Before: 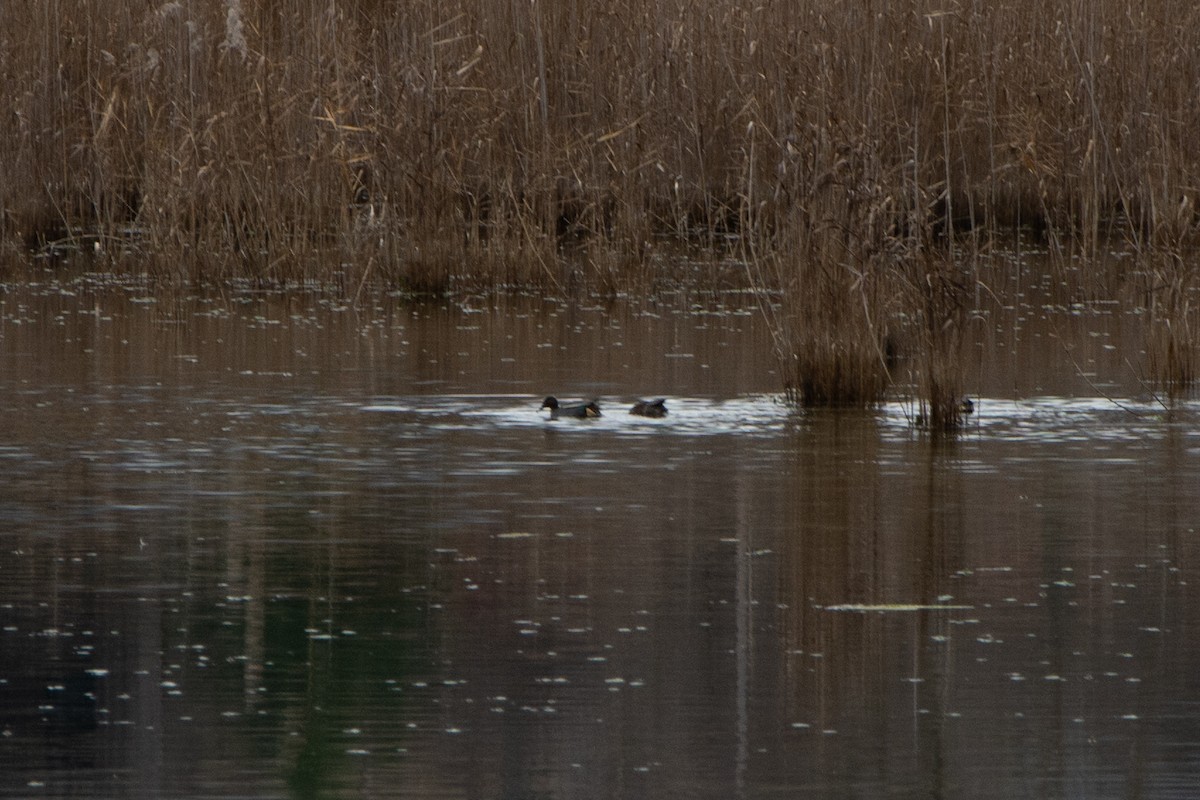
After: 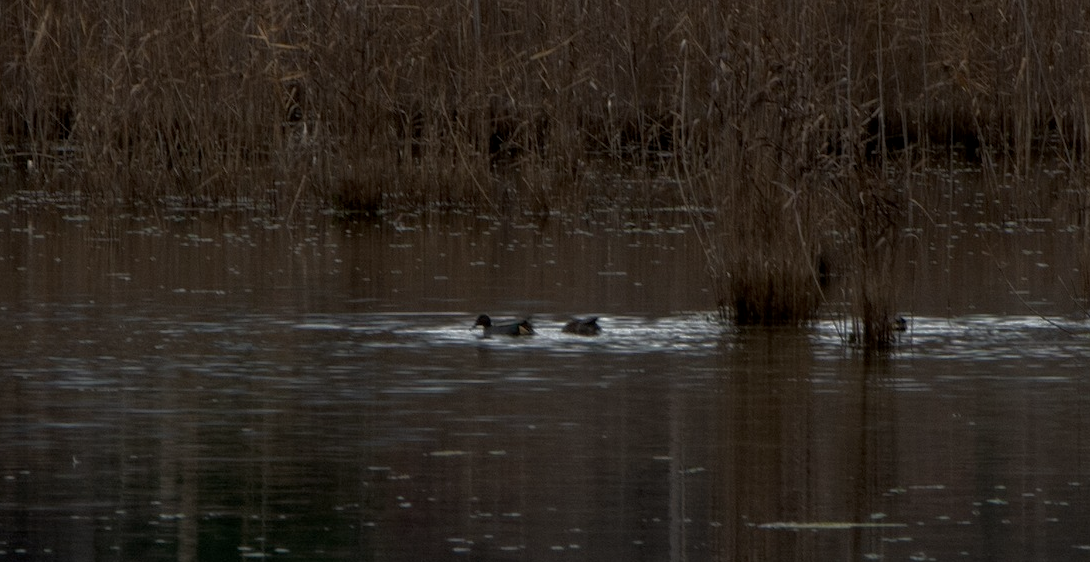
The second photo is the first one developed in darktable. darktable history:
crop: left 5.596%, top 10.314%, right 3.534%, bottom 19.395%
local contrast: on, module defaults
base curve: curves: ch0 [(0, 0) (0.564, 0.291) (0.802, 0.731) (1, 1)]
